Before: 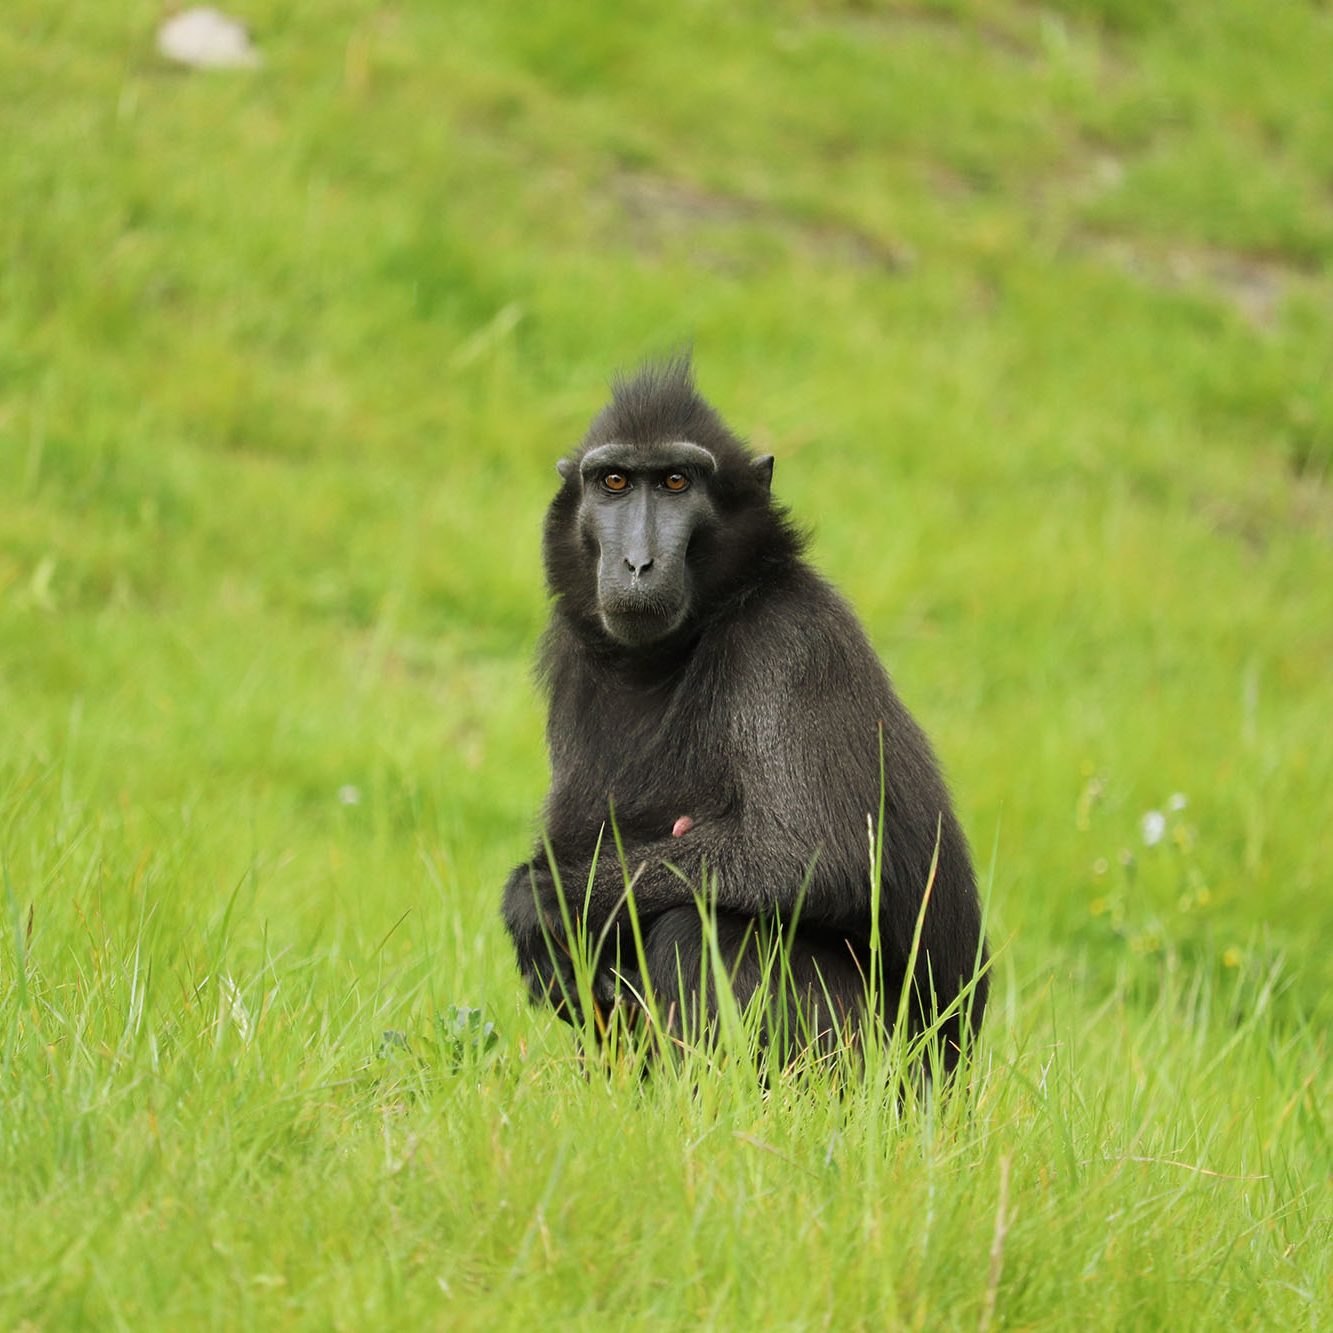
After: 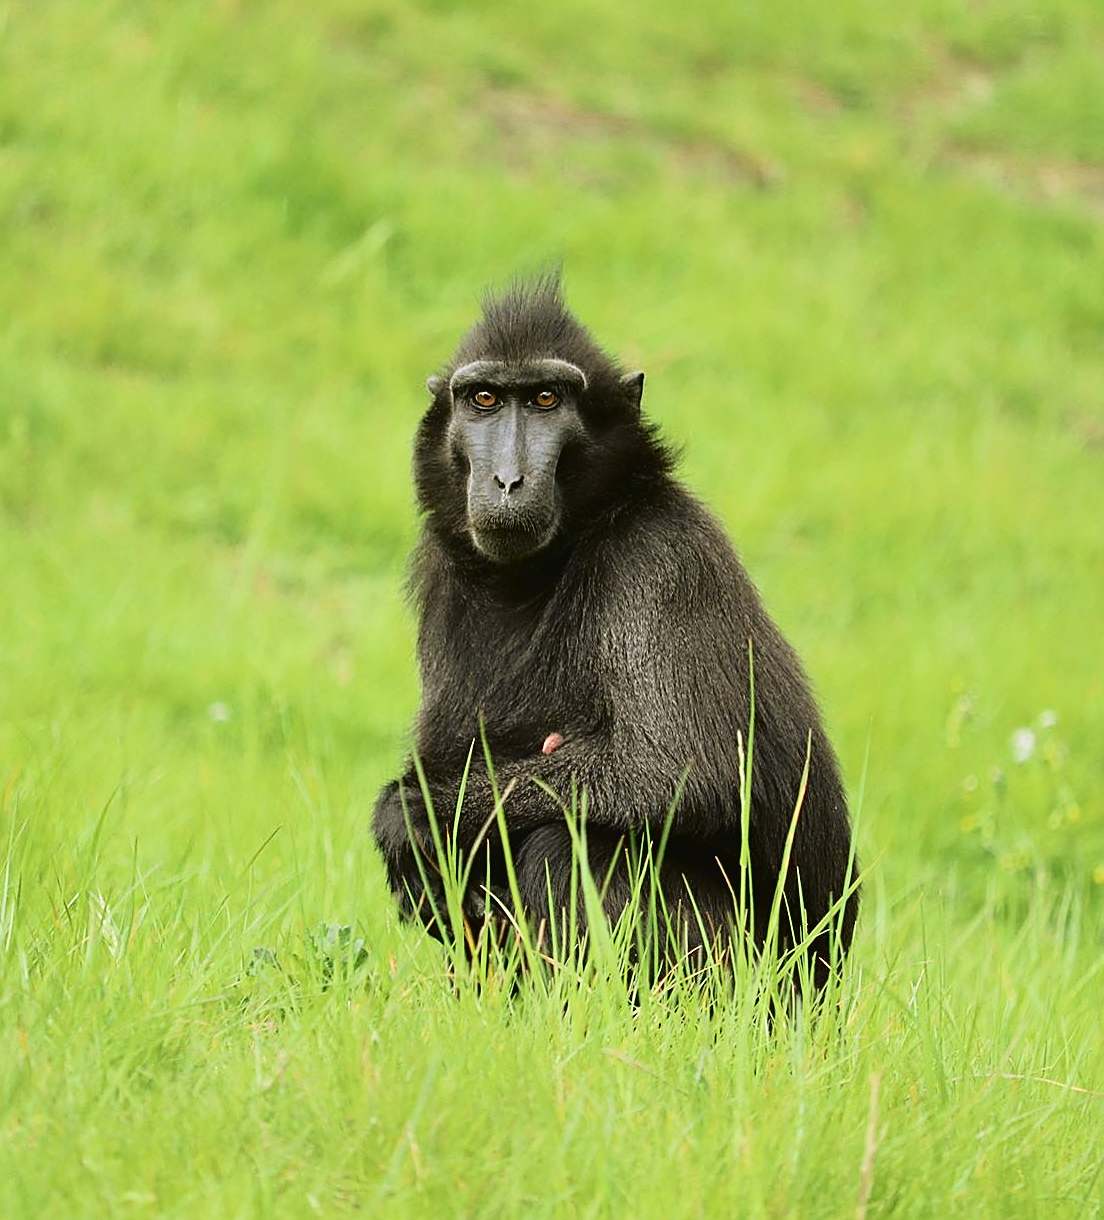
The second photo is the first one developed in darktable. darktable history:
crop: left 9.807%, top 6.259%, right 7.334%, bottom 2.177%
sharpen: amount 0.75
tone curve: curves: ch0 [(0.003, 0.029) (0.037, 0.036) (0.149, 0.117) (0.297, 0.318) (0.422, 0.474) (0.531, 0.6) (0.743, 0.809) (0.877, 0.901) (1, 0.98)]; ch1 [(0, 0) (0.305, 0.325) (0.453, 0.437) (0.482, 0.479) (0.501, 0.5) (0.506, 0.503) (0.567, 0.572) (0.605, 0.608) (0.668, 0.69) (1, 1)]; ch2 [(0, 0) (0.313, 0.306) (0.4, 0.399) (0.45, 0.48) (0.499, 0.502) (0.512, 0.523) (0.57, 0.595) (0.653, 0.662) (1, 1)], color space Lab, independent channels, preserve colors none
